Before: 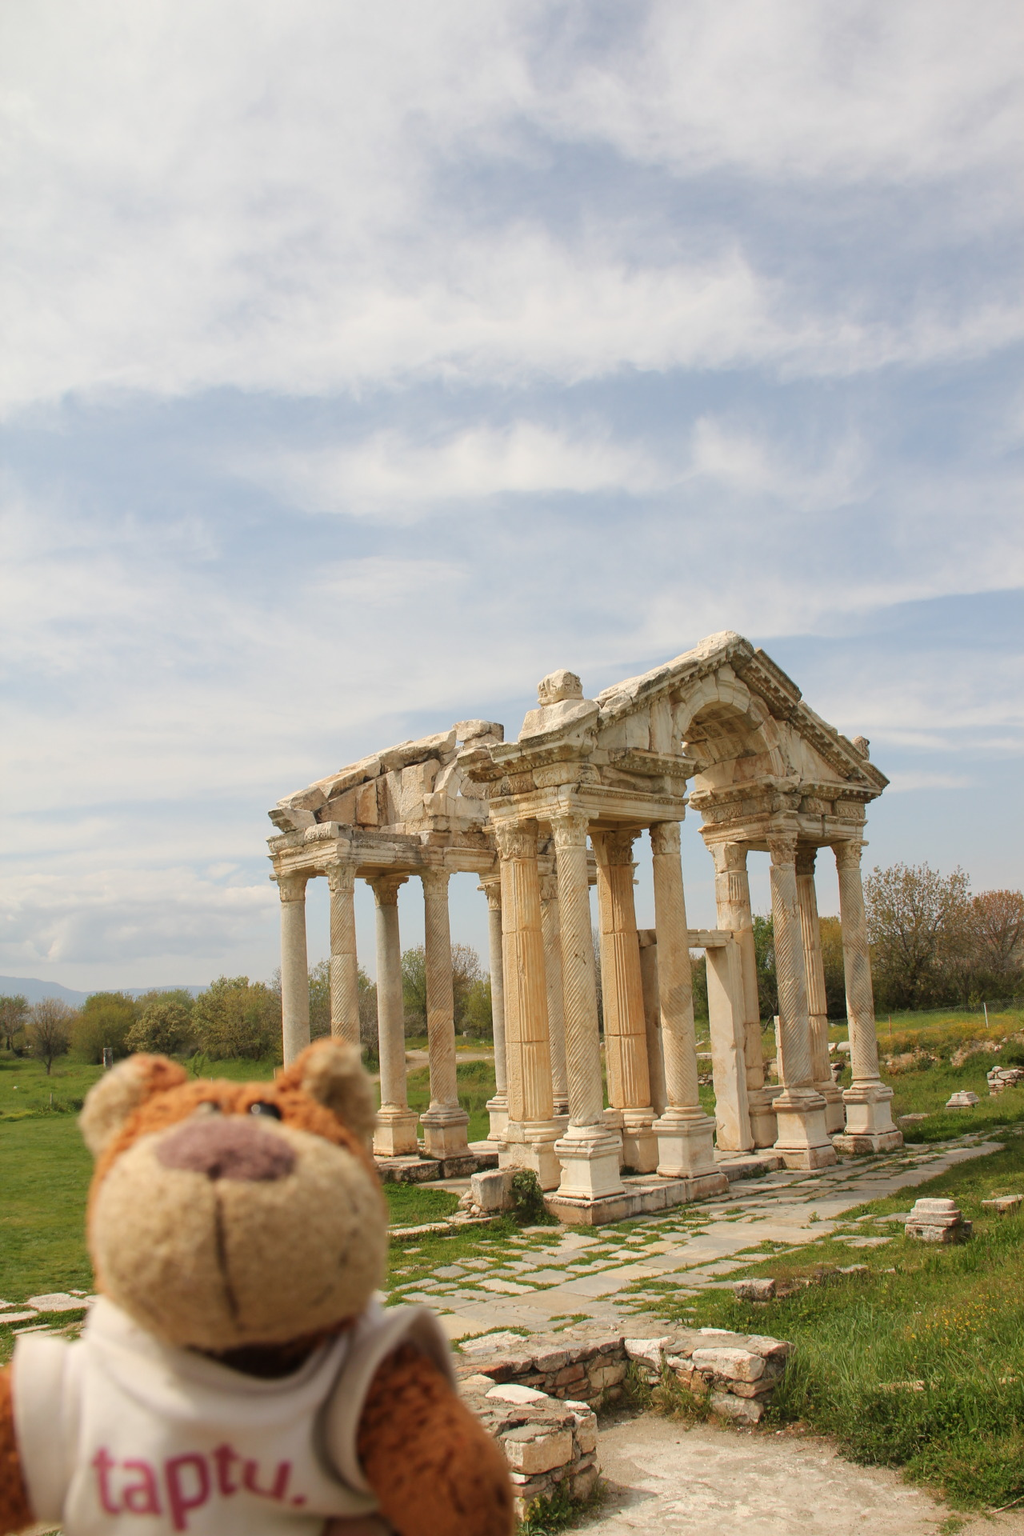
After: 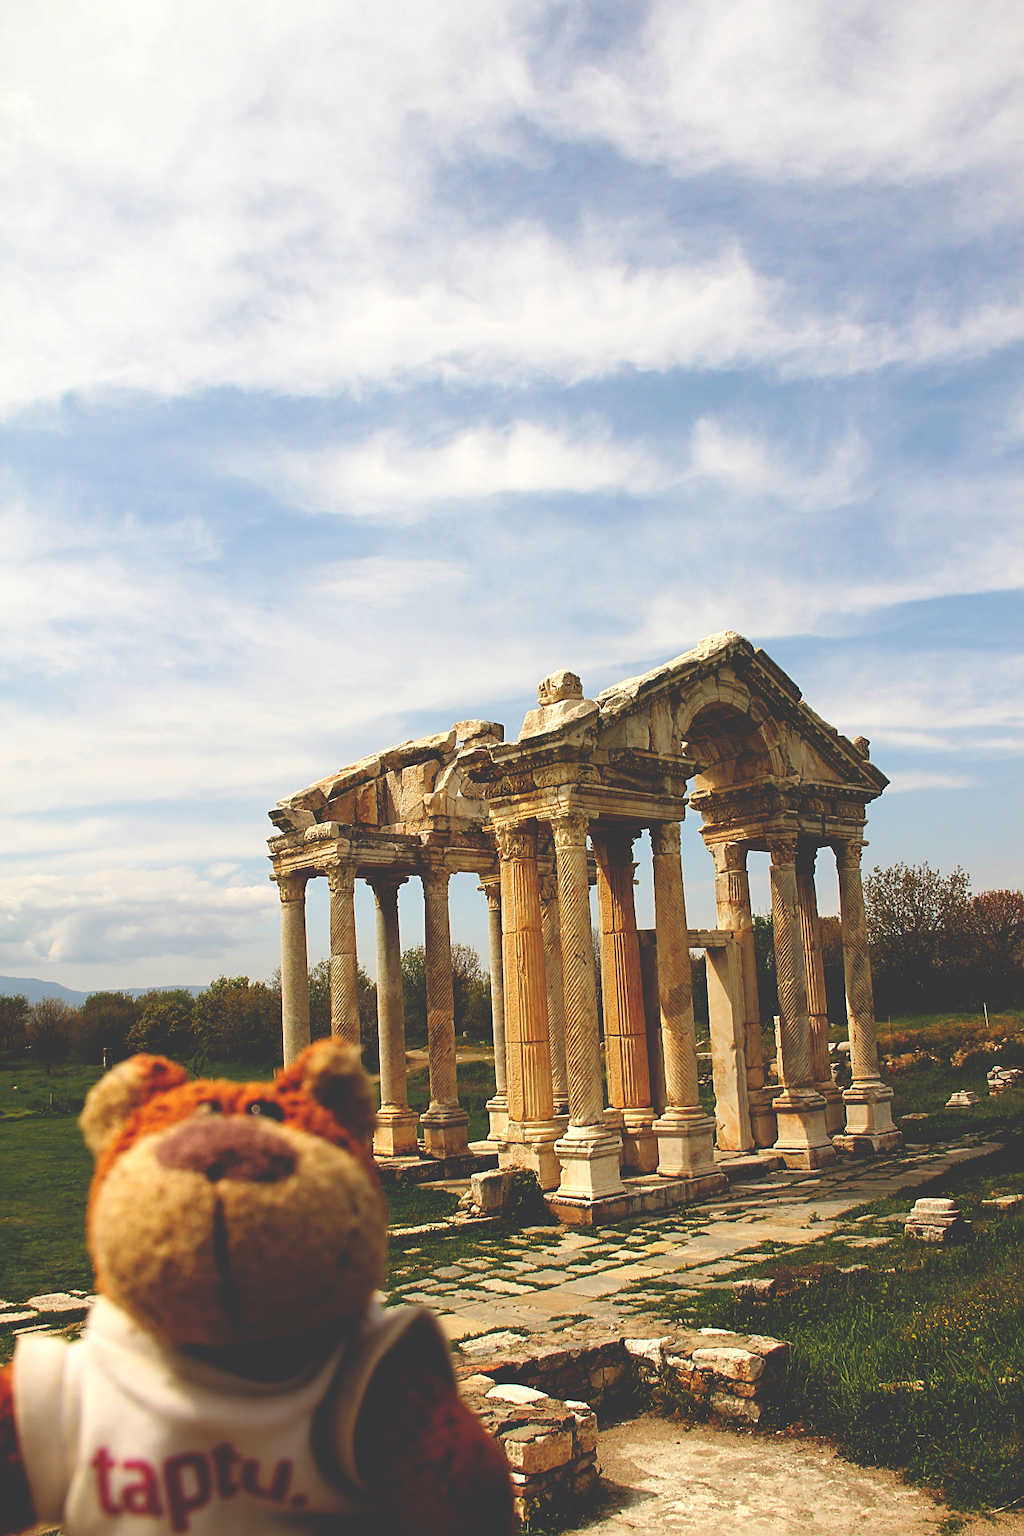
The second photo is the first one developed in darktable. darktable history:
base curve: curves: ch0 [(0, 0.036) (0.083, 0.04) (0.804, 1)], preserve colors none
sharpen: on, module defaults
